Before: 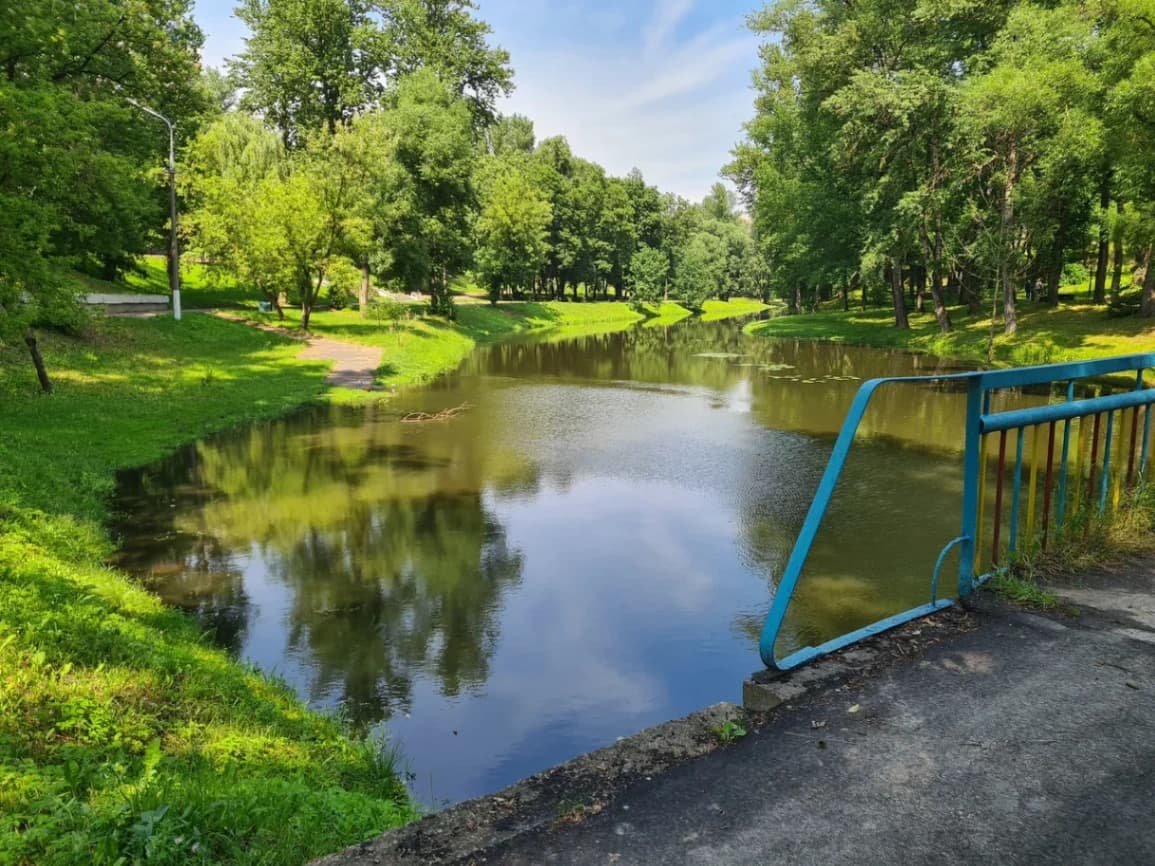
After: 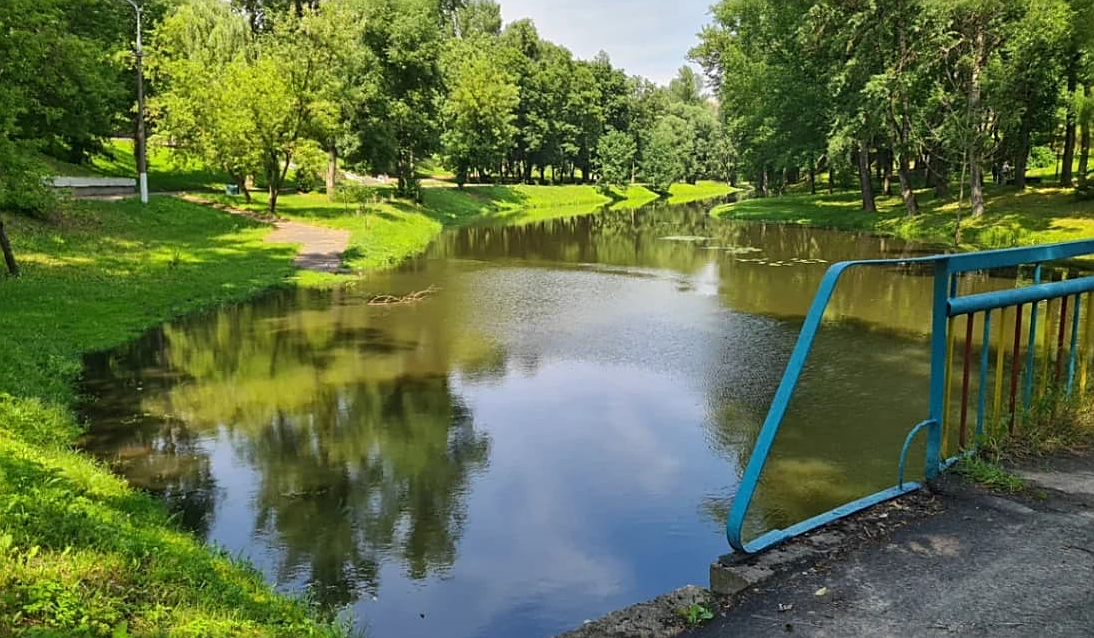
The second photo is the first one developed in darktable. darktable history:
sharpen: on, module defaults
crop and rotate: left 2.939%, top 13.513%, right 2.339%, bottom 12.76%
